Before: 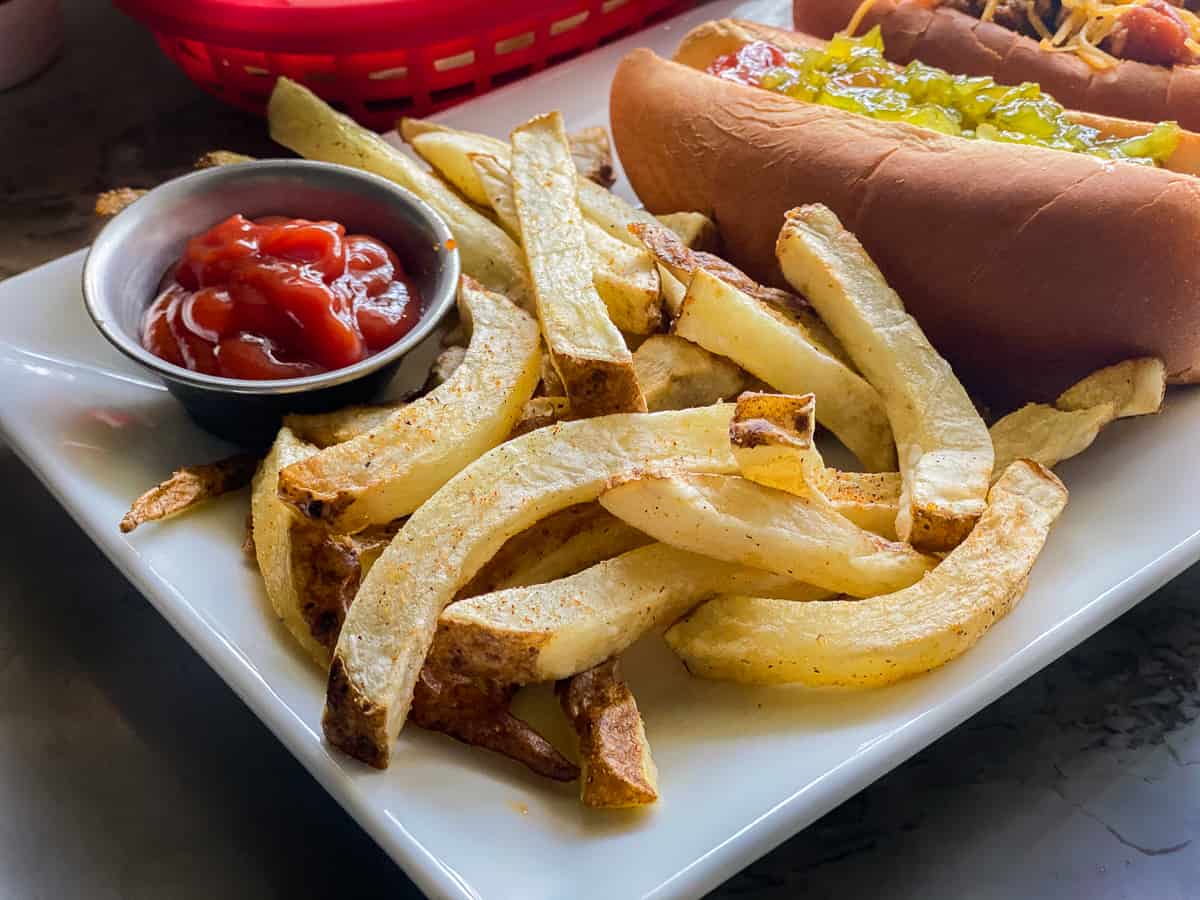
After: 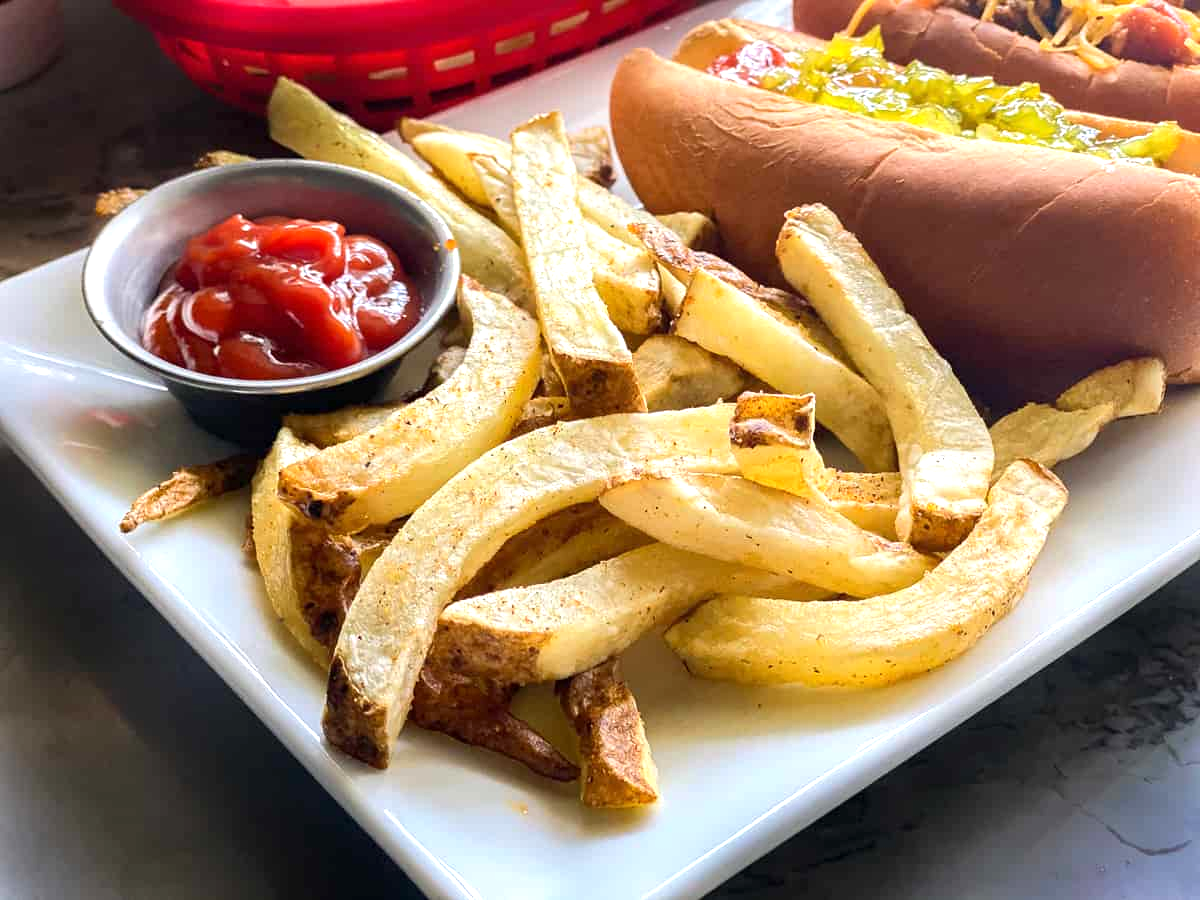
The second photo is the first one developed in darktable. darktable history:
exposure: exposure 0.632 EV, compensate exposure bias true, compensate highlight preservation false
